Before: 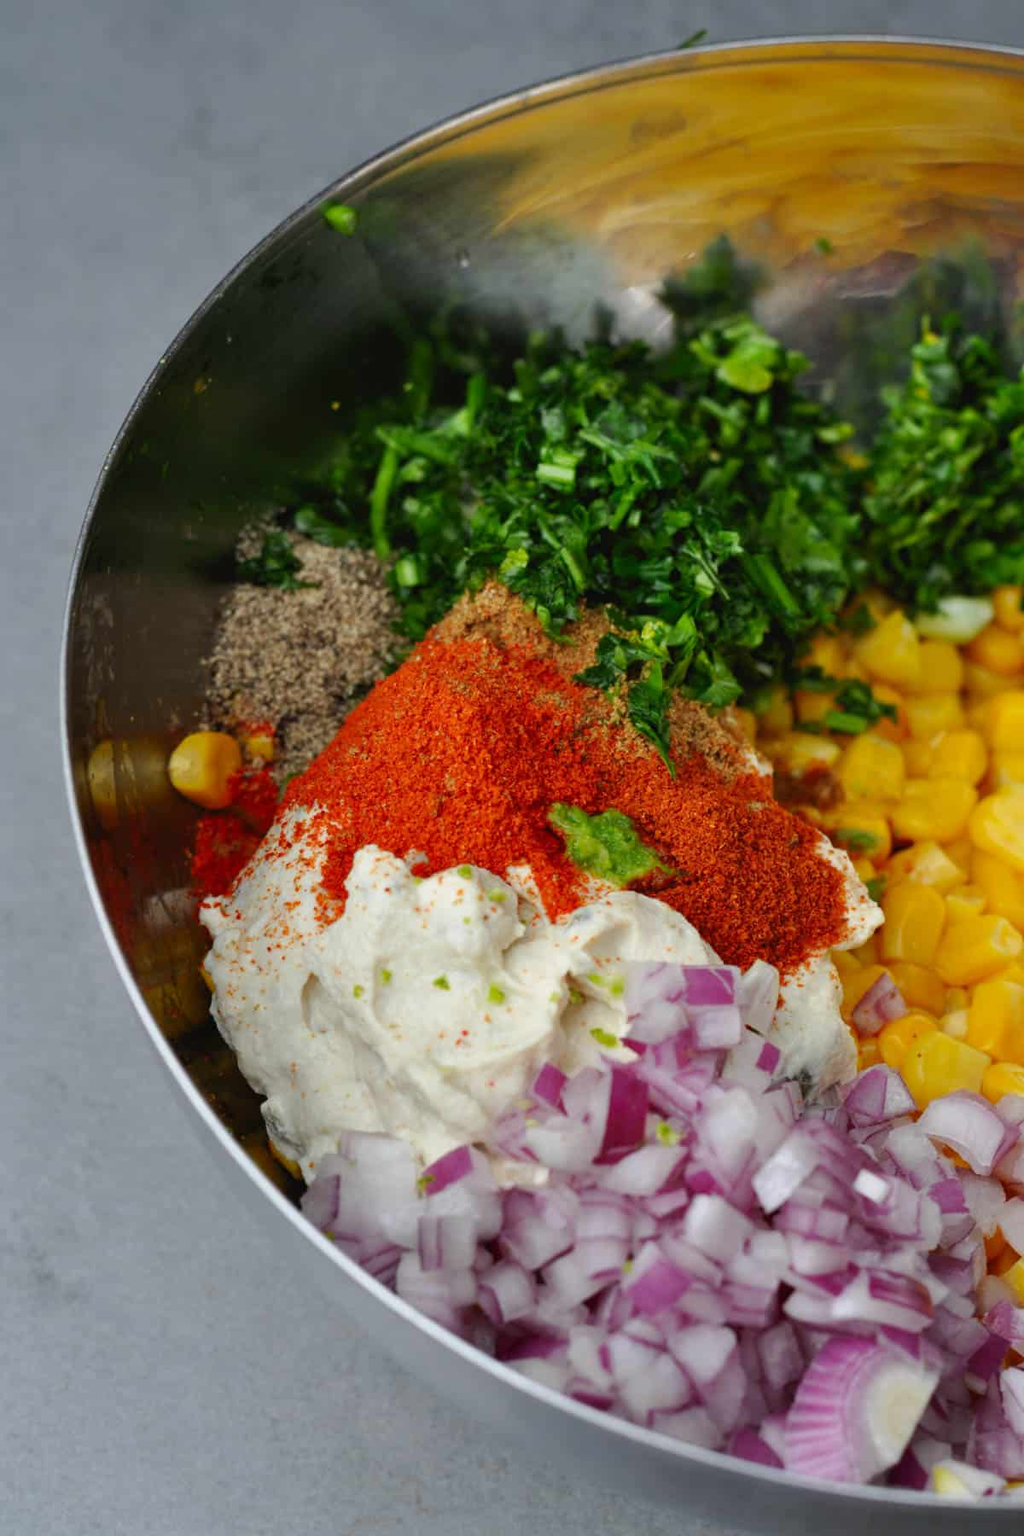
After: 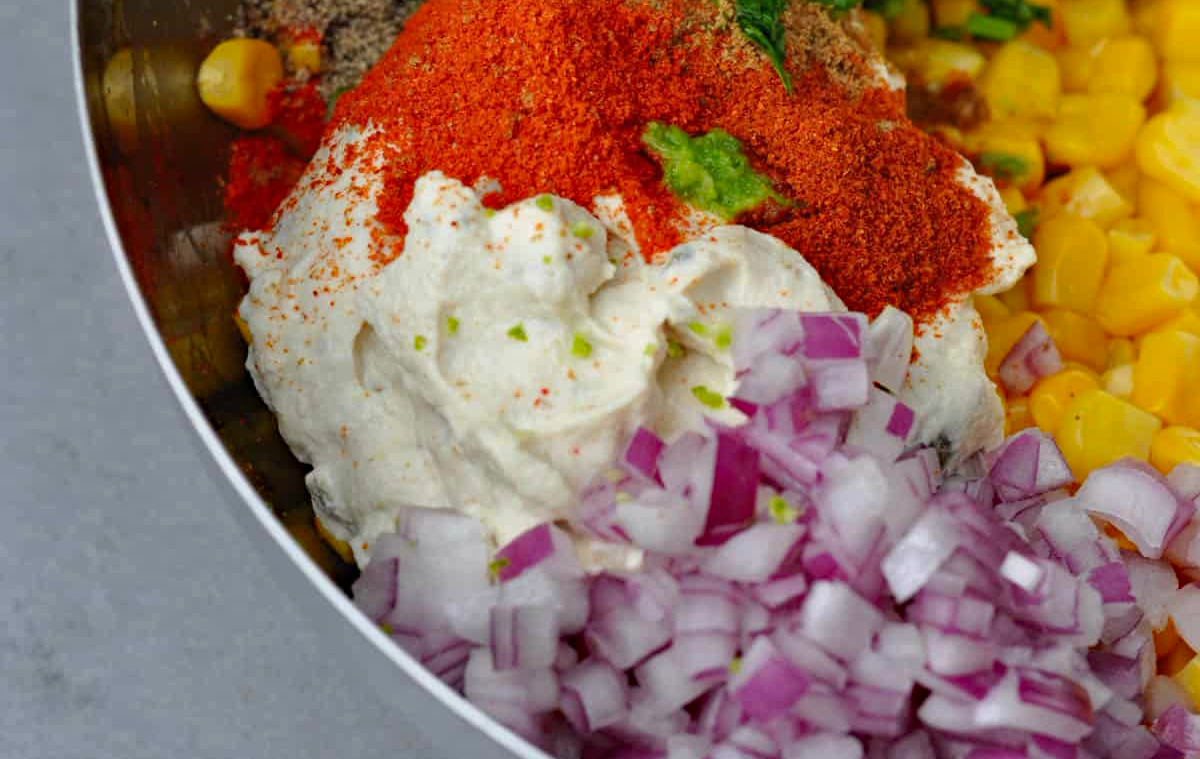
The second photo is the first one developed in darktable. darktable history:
white balance: emerald 1
haze removal: compatibility mode true, adaptive false
crop: top 45.551%, bottom 12.262%
